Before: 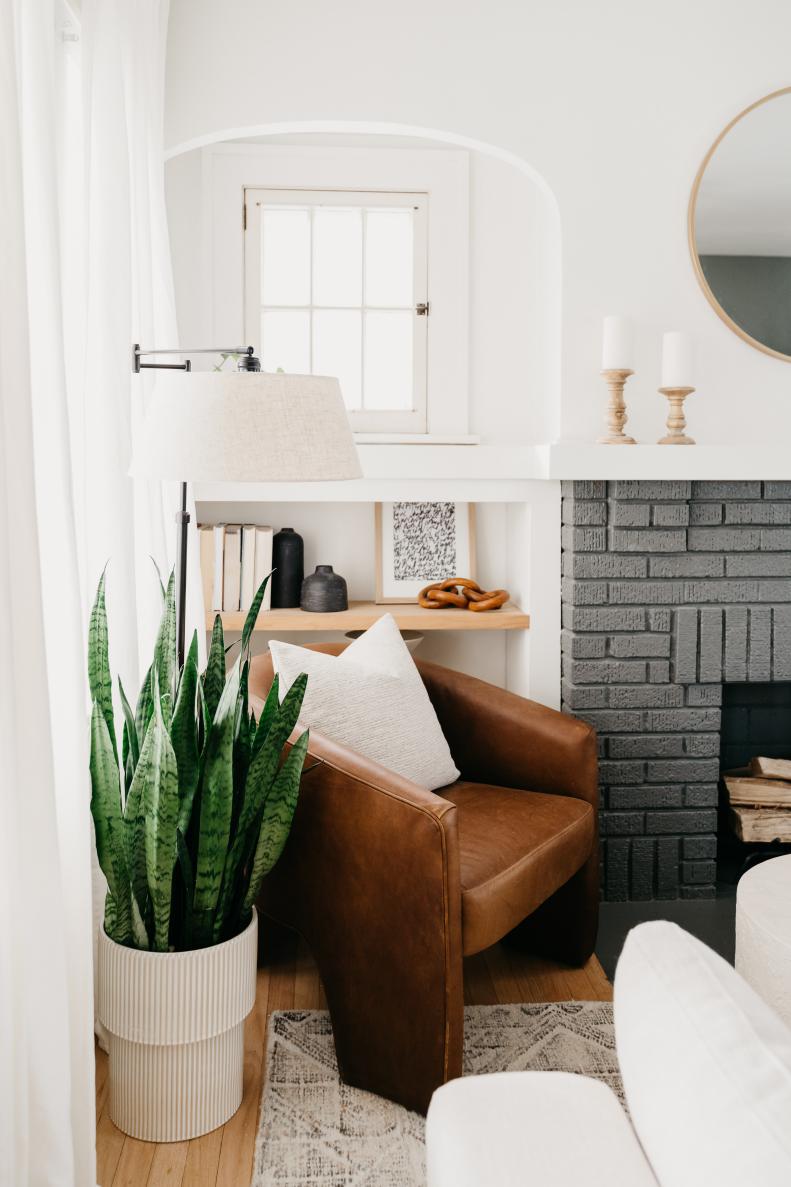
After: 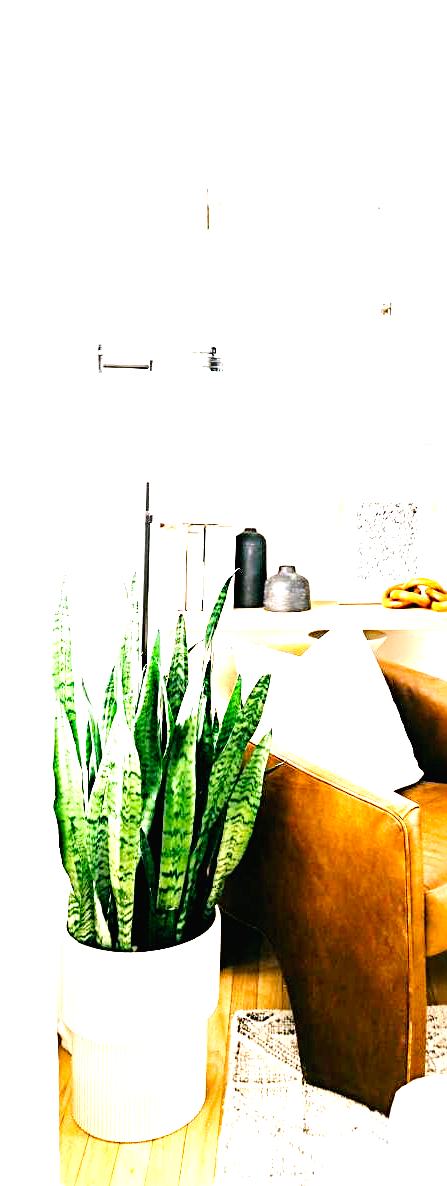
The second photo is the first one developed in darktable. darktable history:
tone equalizer: -8 EV -0.765 EV, -7 EV -0.68 EV, -6 EV -0.634 EV, -5 EV -0.415 EV, -3 EV 0.379 EV, -2 EV 0.6 EV, -1 EV 0.682 EV, +0 EV 0.768 EV, smoothing 1
exposure: black level correction 0, exposure 1.898 EV, compensate highlight preservation false
sharpen: radius 3.117
crop: left 4.706%, right 38.674%
tone curve: curves: ch0 [(0, 0.013) (0.054, 0.018) (0.205, 0.197) (0.289, 0.309) (0.382, 0.437) (0.475, 0.552) (0.666, 0.743) (0.791, 0.85) (1, 0.998)]; ch1 [(0, 0) (0.394, 0.338) (0.449, 0.404) (0.499, 0.498) (0.526, 0.528) (0.543, 0.564) (0.589, 0.633) (0.66, 0.687) (0.783, 0.804) (1, 1)]; ch2 [(0, 0) (0.304, 0.31) (0.403, 0.399) (0.441, 0.421) (0.474, 0.466) (0.498, 0.496) (0.524, 0.538) (0.555, 0.584) (0.633, 0.665) (0.7, 0.711) (1, 1)], preserve colors none
color balance rgb: shadows lift › luminance -7.376%, shadows lift › chroma 2.282%, shadows lift › hue 163.78°, linear chroma grading › global chroma 15.032%, perceptual saturation grading › global saturation 14.722%
